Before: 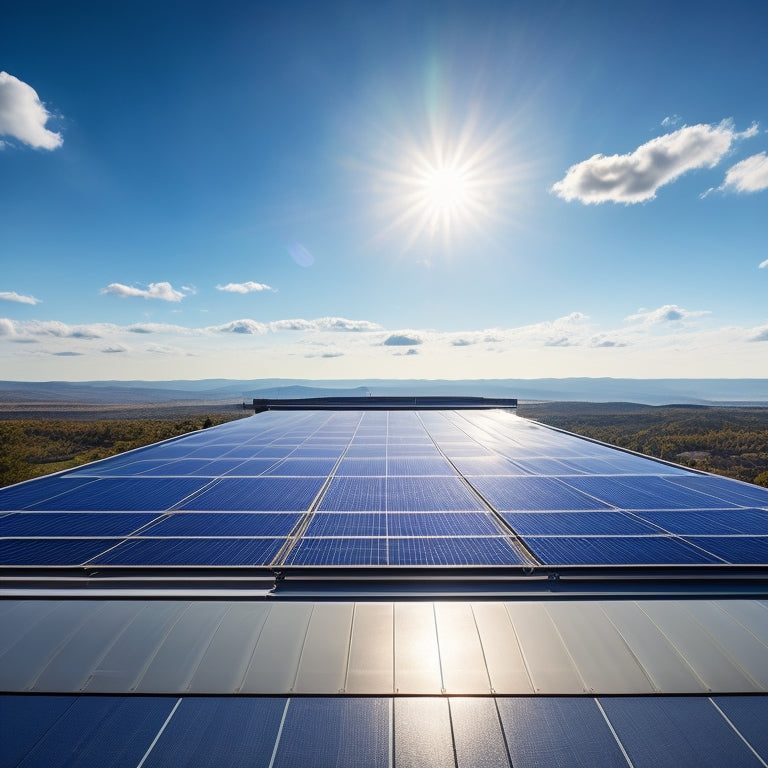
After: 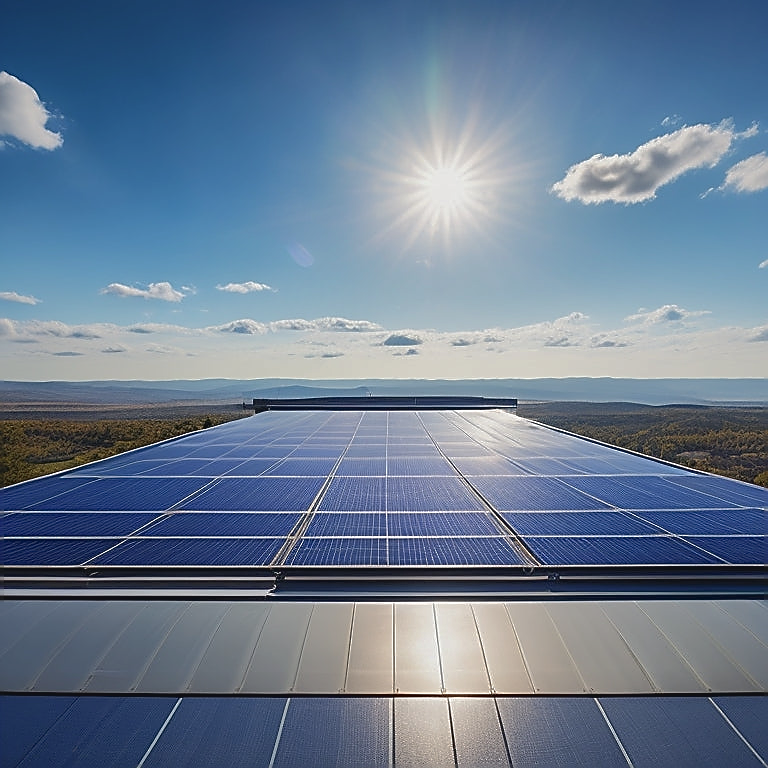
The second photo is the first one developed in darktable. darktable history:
contrast brightness saturation: contrast -0.08, brightness -0.04, saturation -0.11
sharpen: radius 1.4, amount 1.25, threshold 0.7
shadows and highlights: shadows 40, highlights -60
